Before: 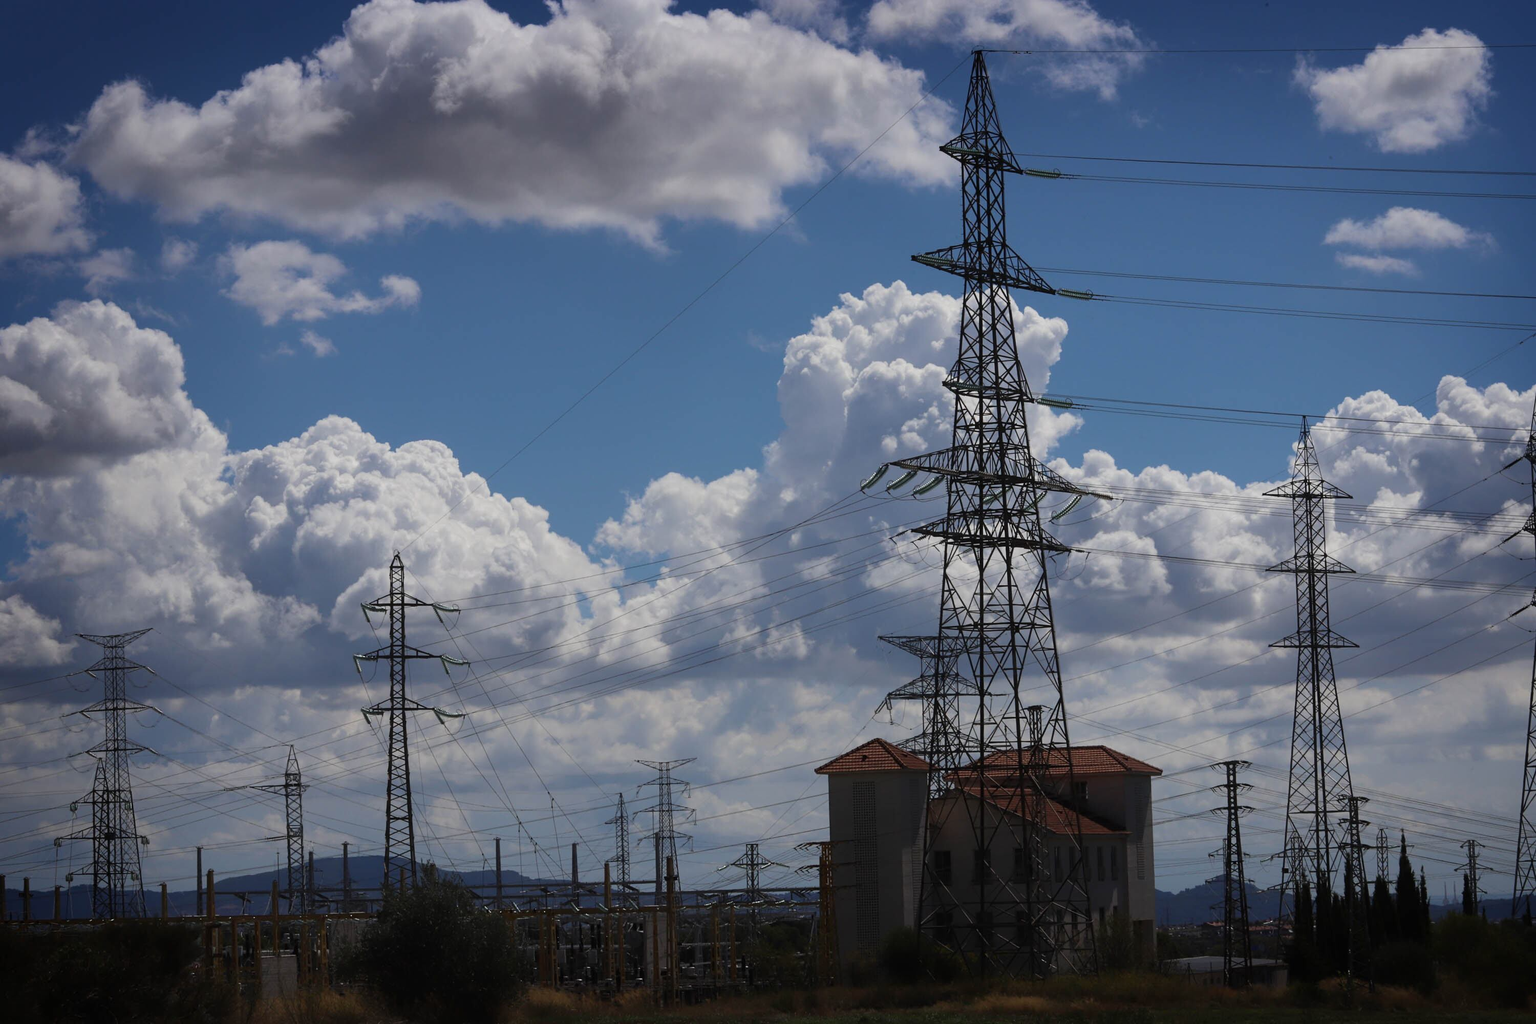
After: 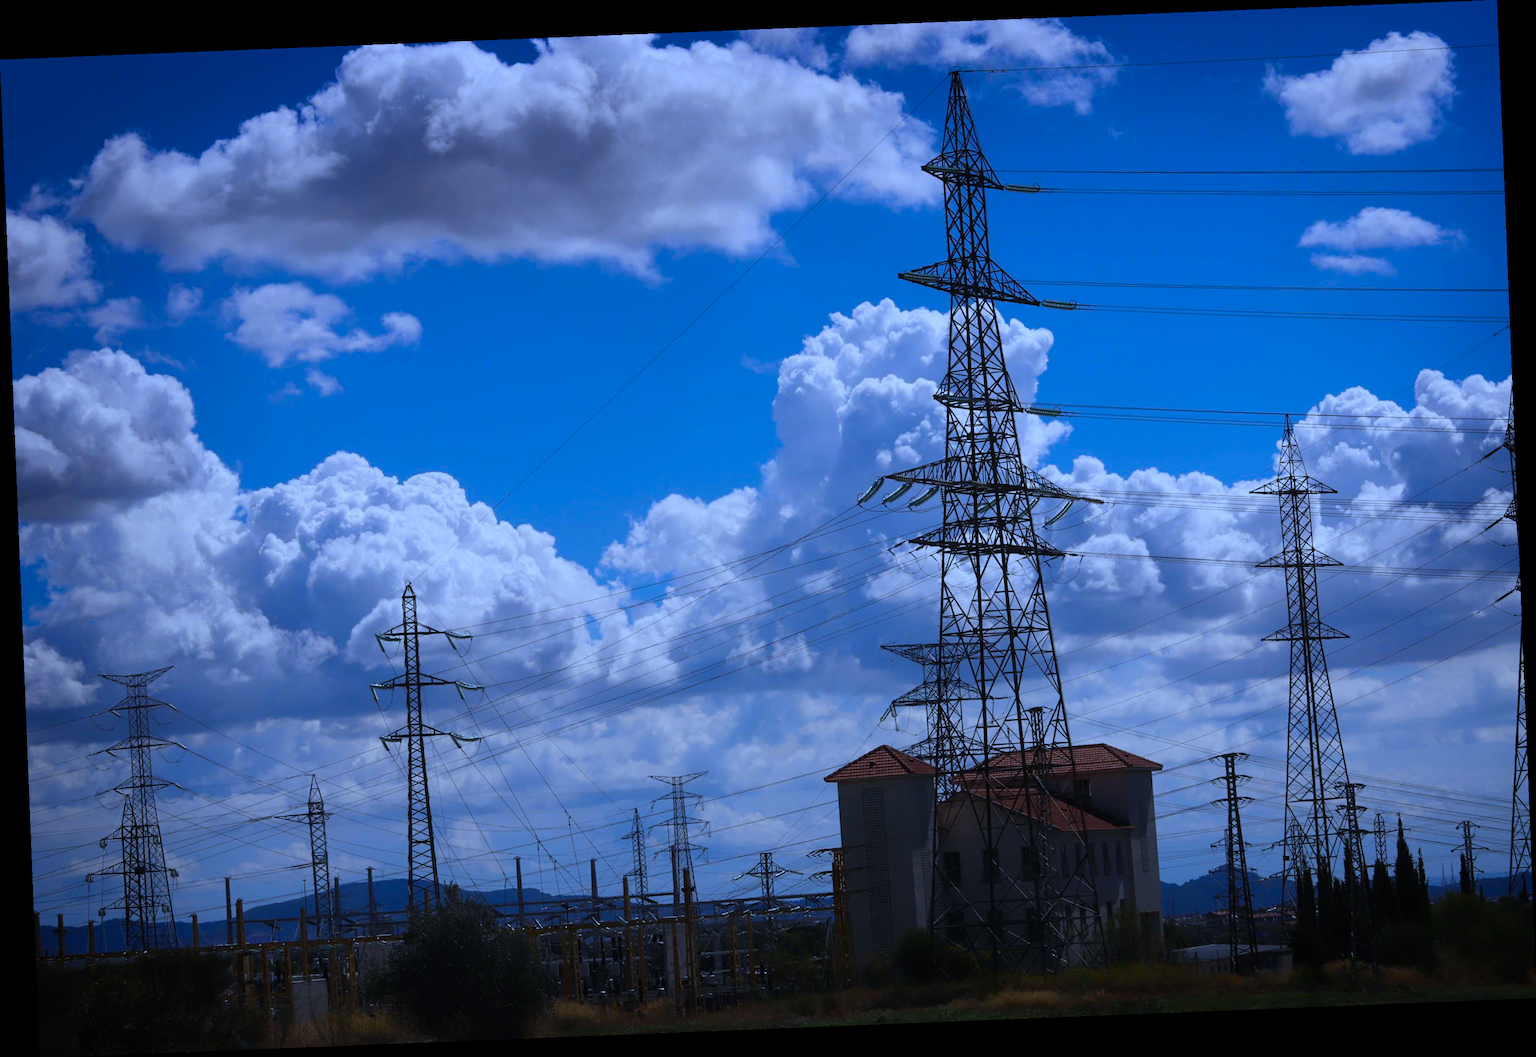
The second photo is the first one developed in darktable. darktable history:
white balance: red 0.871, blue 1.249
rotate and perspective: rotation -2.29°, automatic cropping off
vibrance: on, module defaults
contrast brightness saturation: contrast 0.09, saturation 0.28
